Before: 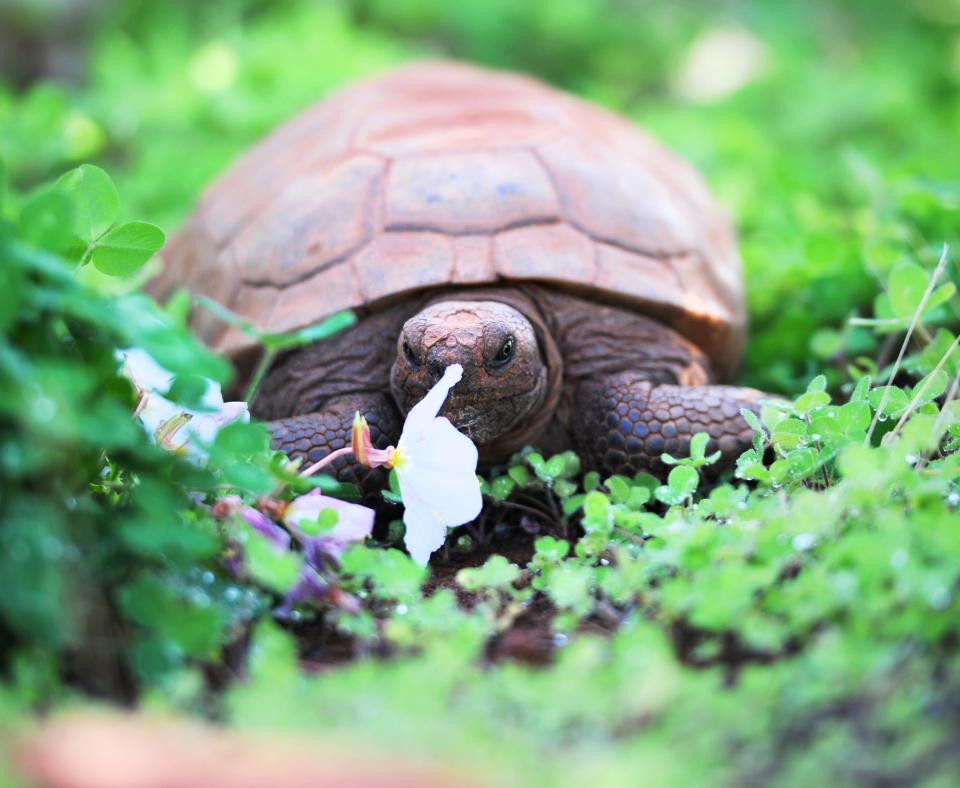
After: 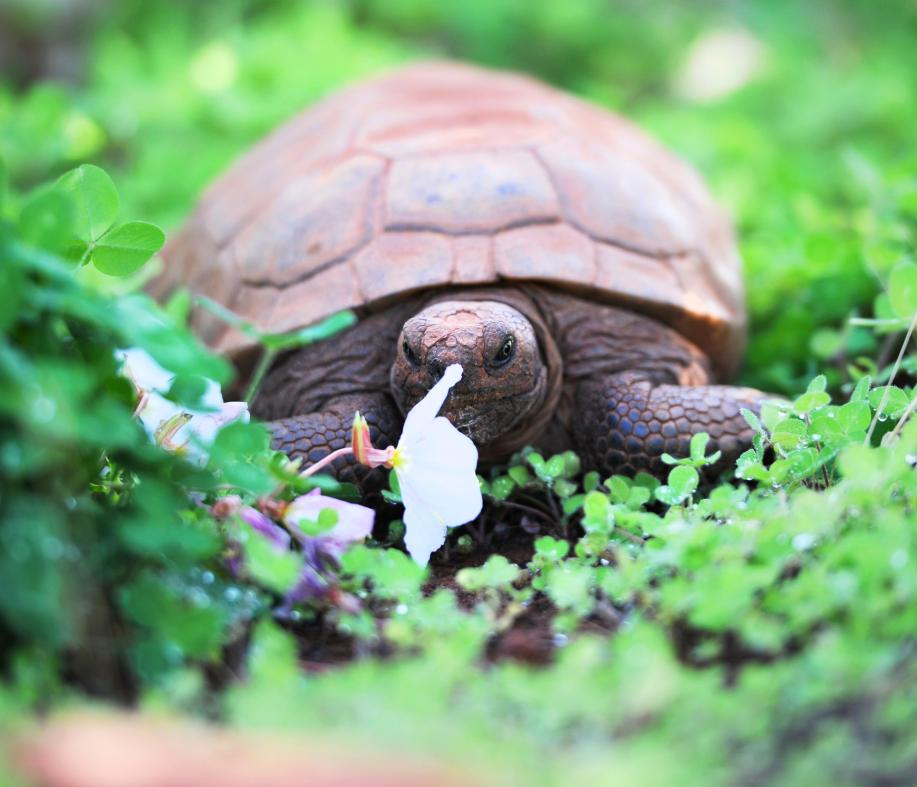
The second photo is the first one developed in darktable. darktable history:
crop: right 4.455%, bottom 0.03%
